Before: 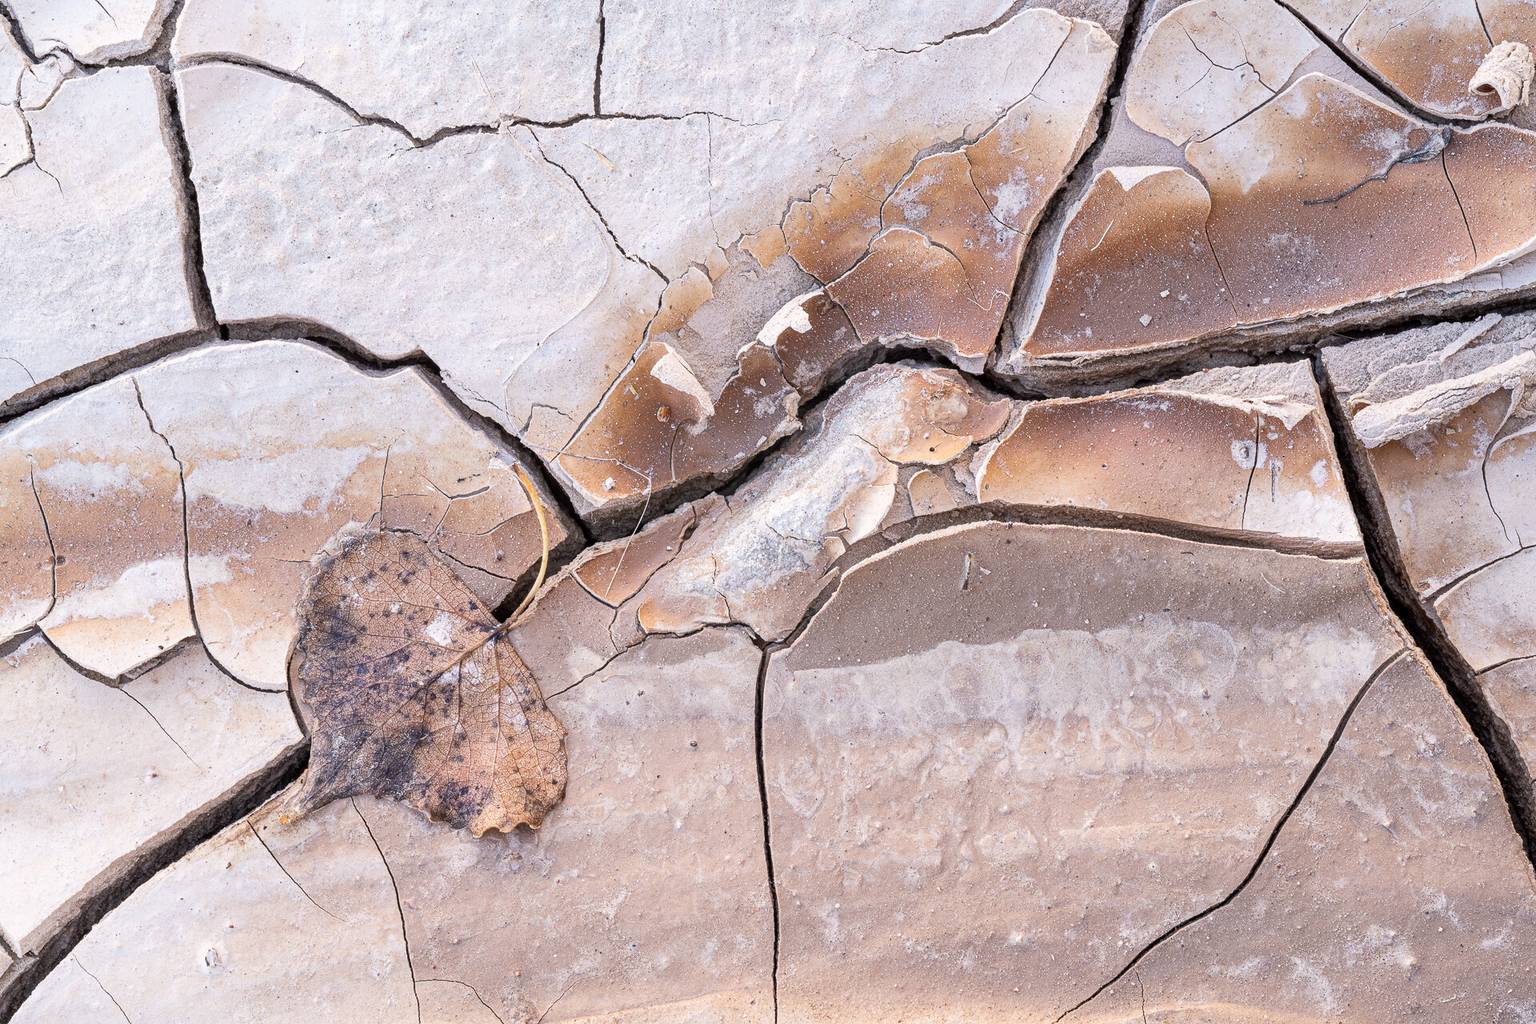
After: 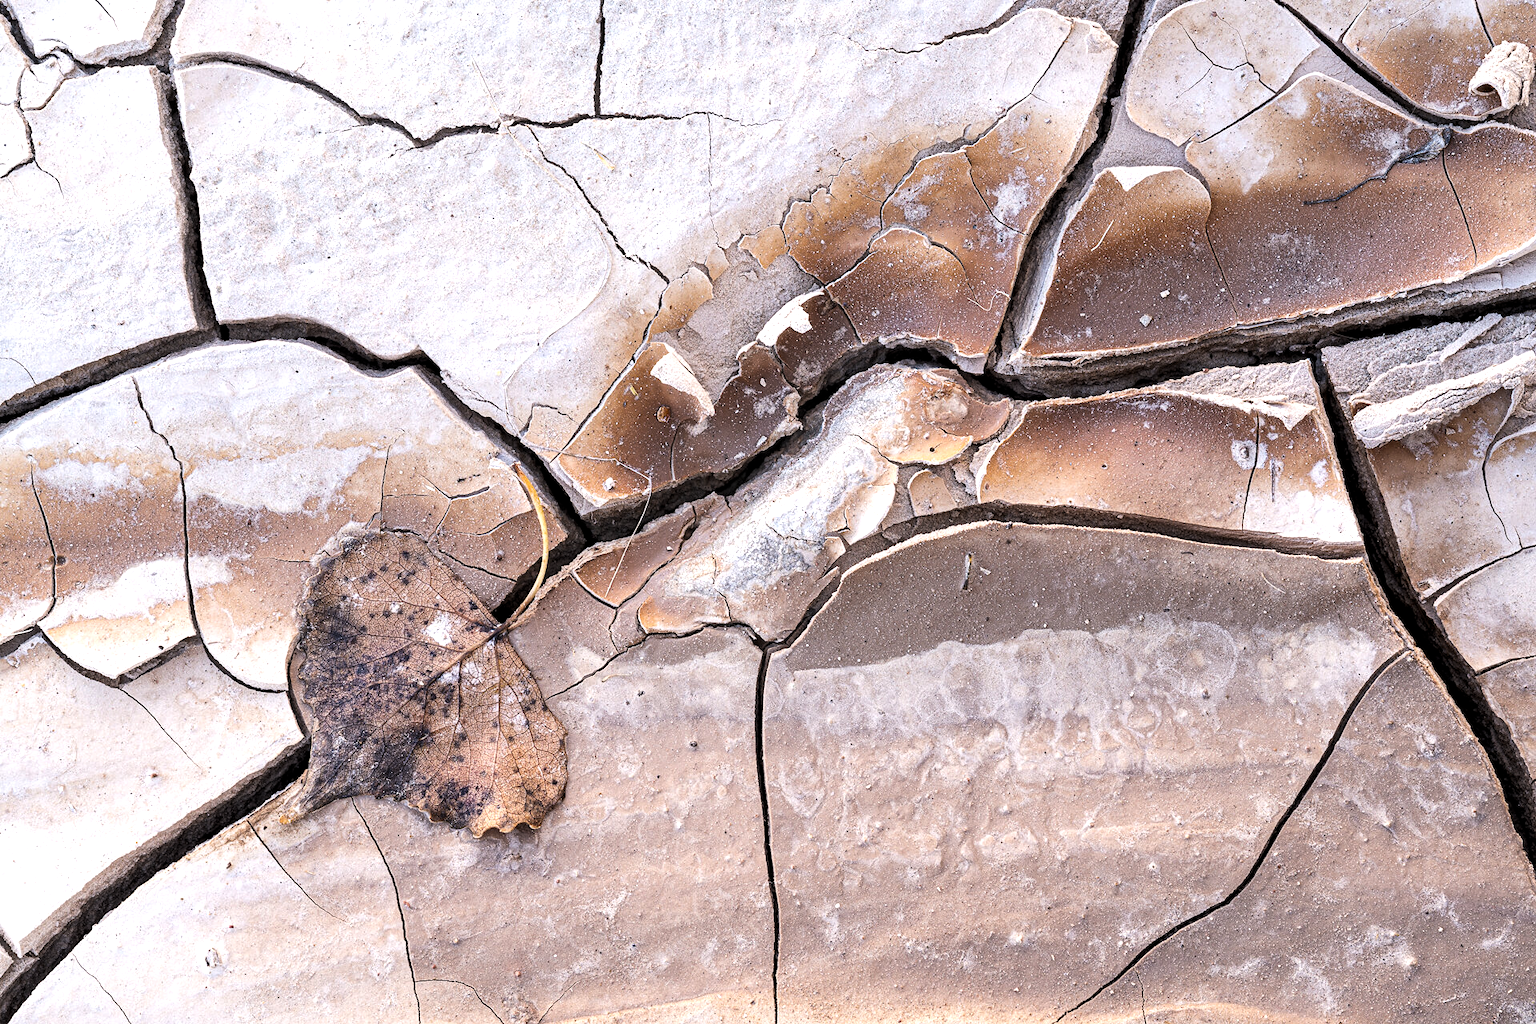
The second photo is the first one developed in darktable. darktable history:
levels: levels [0.029, 0.545, 0.971]
color balance: contrast 10%
